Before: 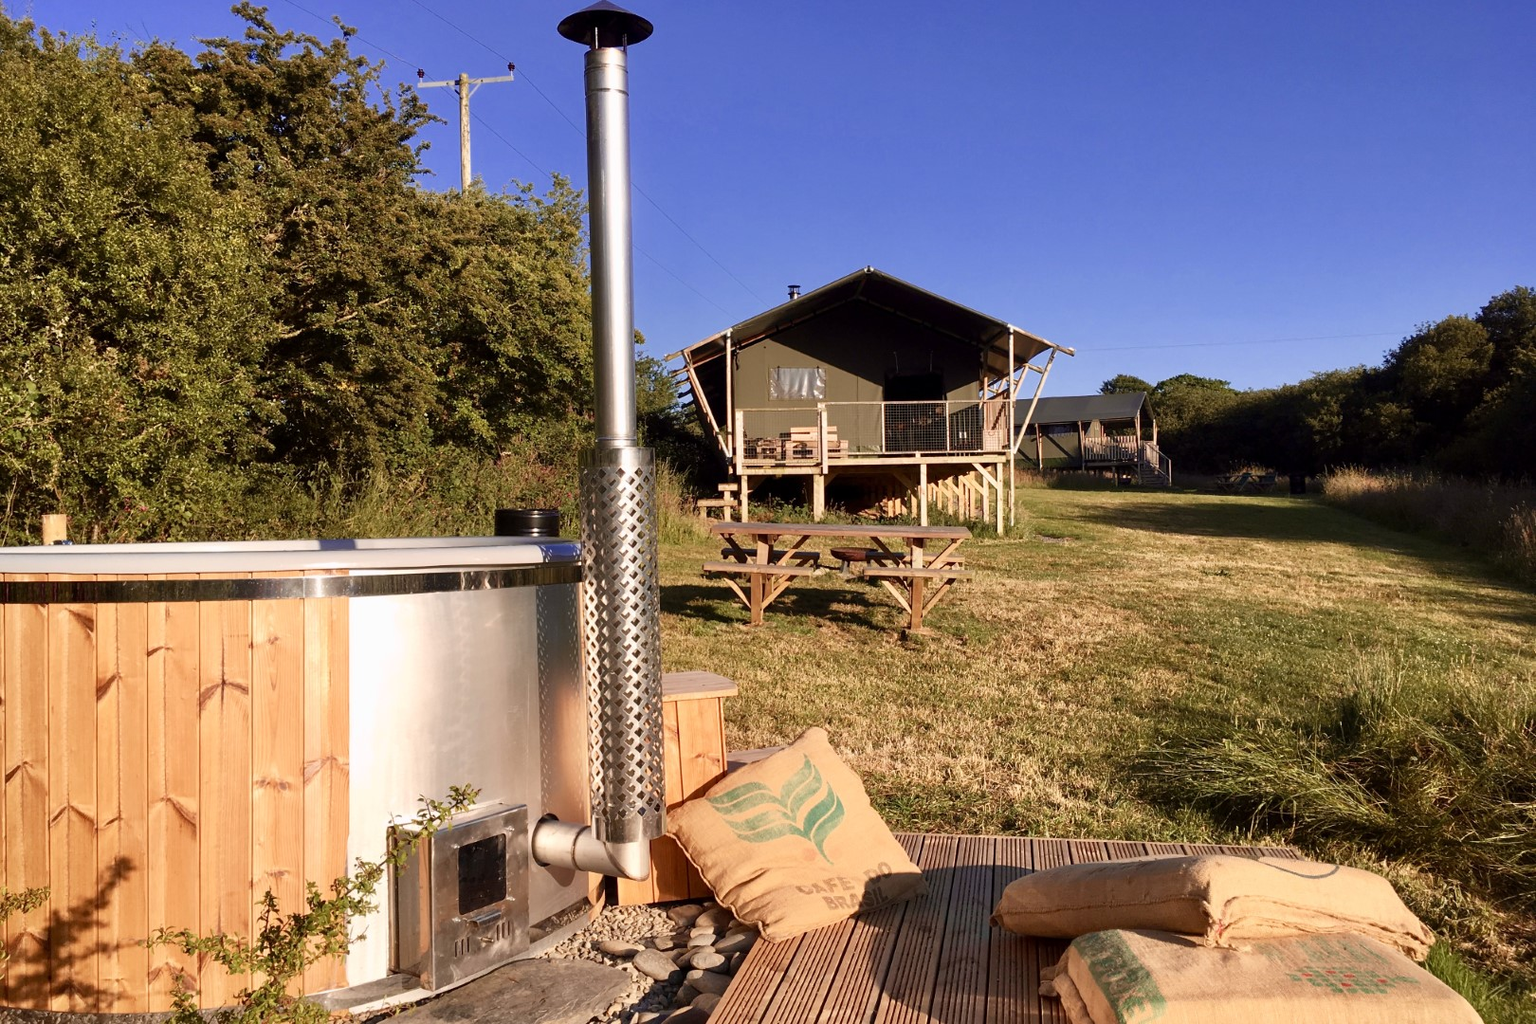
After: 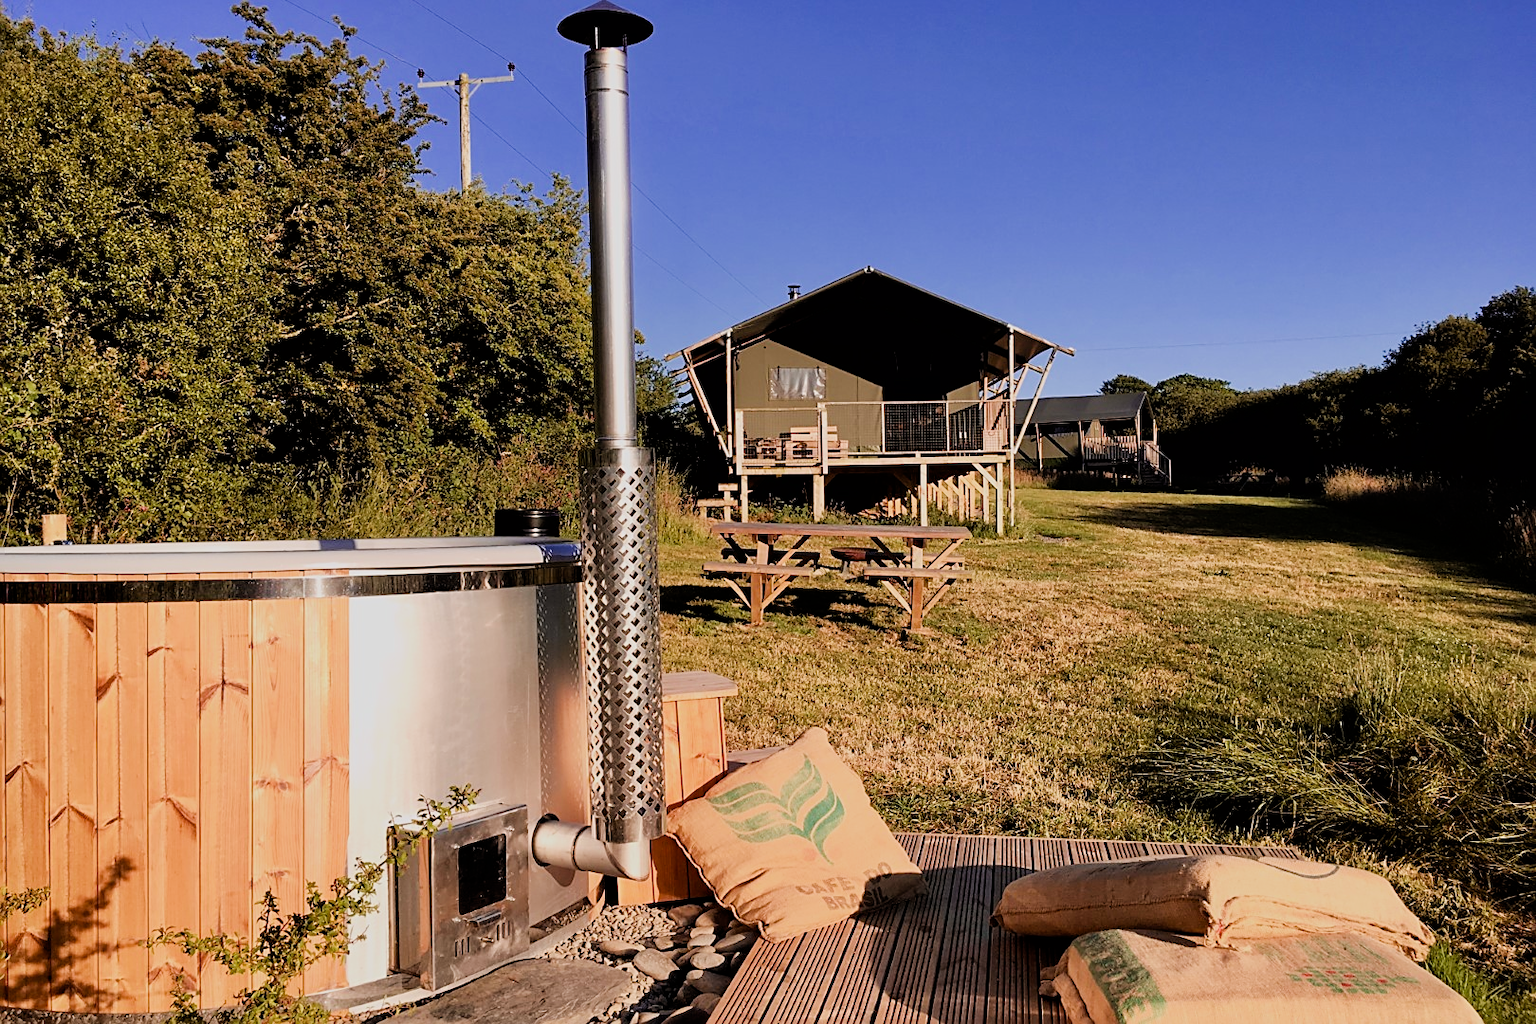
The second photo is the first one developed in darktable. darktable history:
sharpen: on, module defaults
filmic rgb: black relative exposure -5 EV, hardness 2.88, contrast 1.1, highlights saturation mix -20%
